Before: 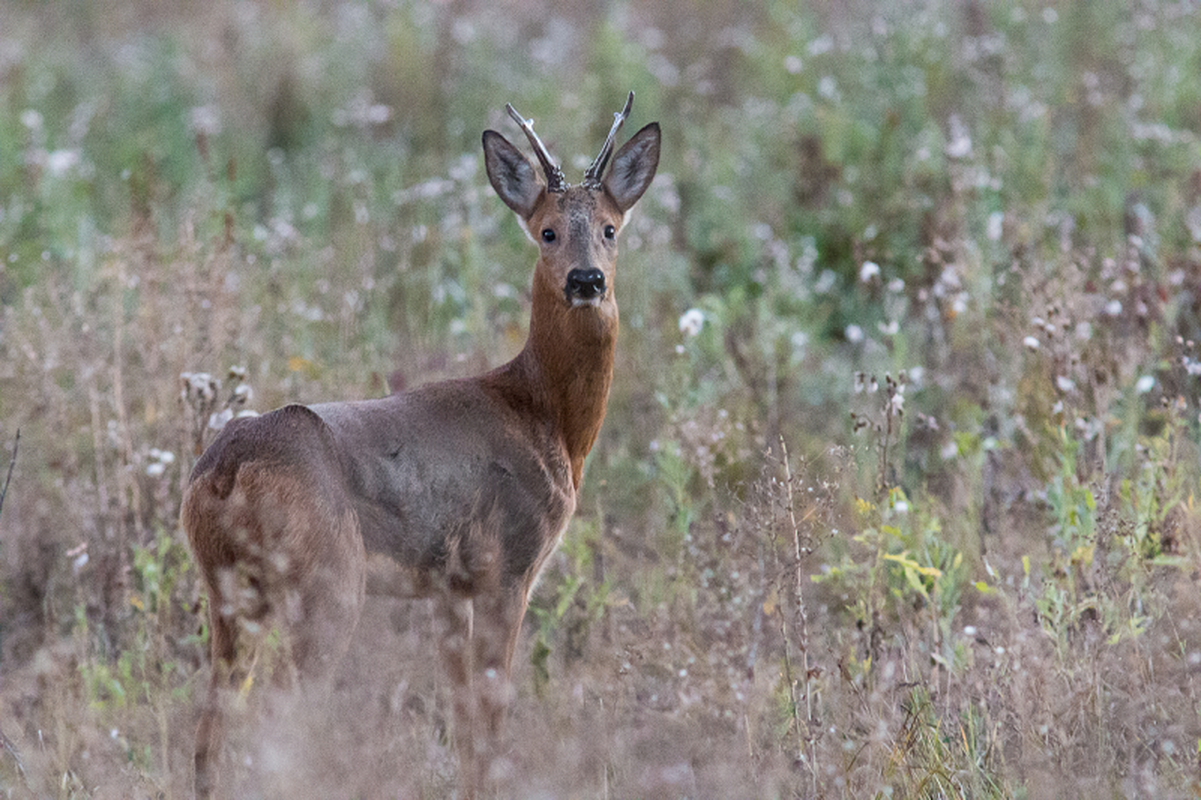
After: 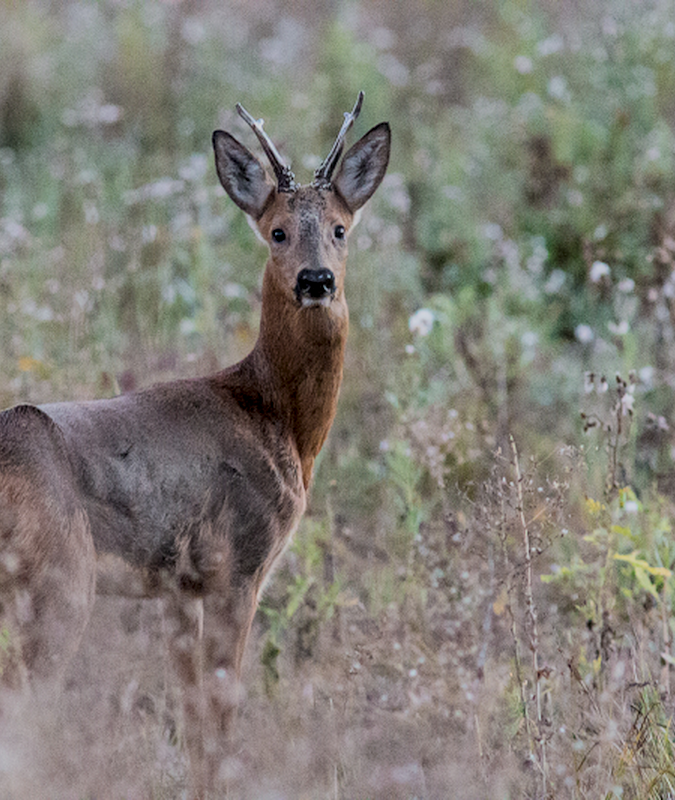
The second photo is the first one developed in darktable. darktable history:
filmic rgb: black relative exposure -7.15 EV, white relative exposure 5.36 EV, hardness 3.02, color science v6 (2022)
crop and rotate: left 22.516%, right 21.234%
tone equalizer: on, module defaults
local contrast: on, module defaults
